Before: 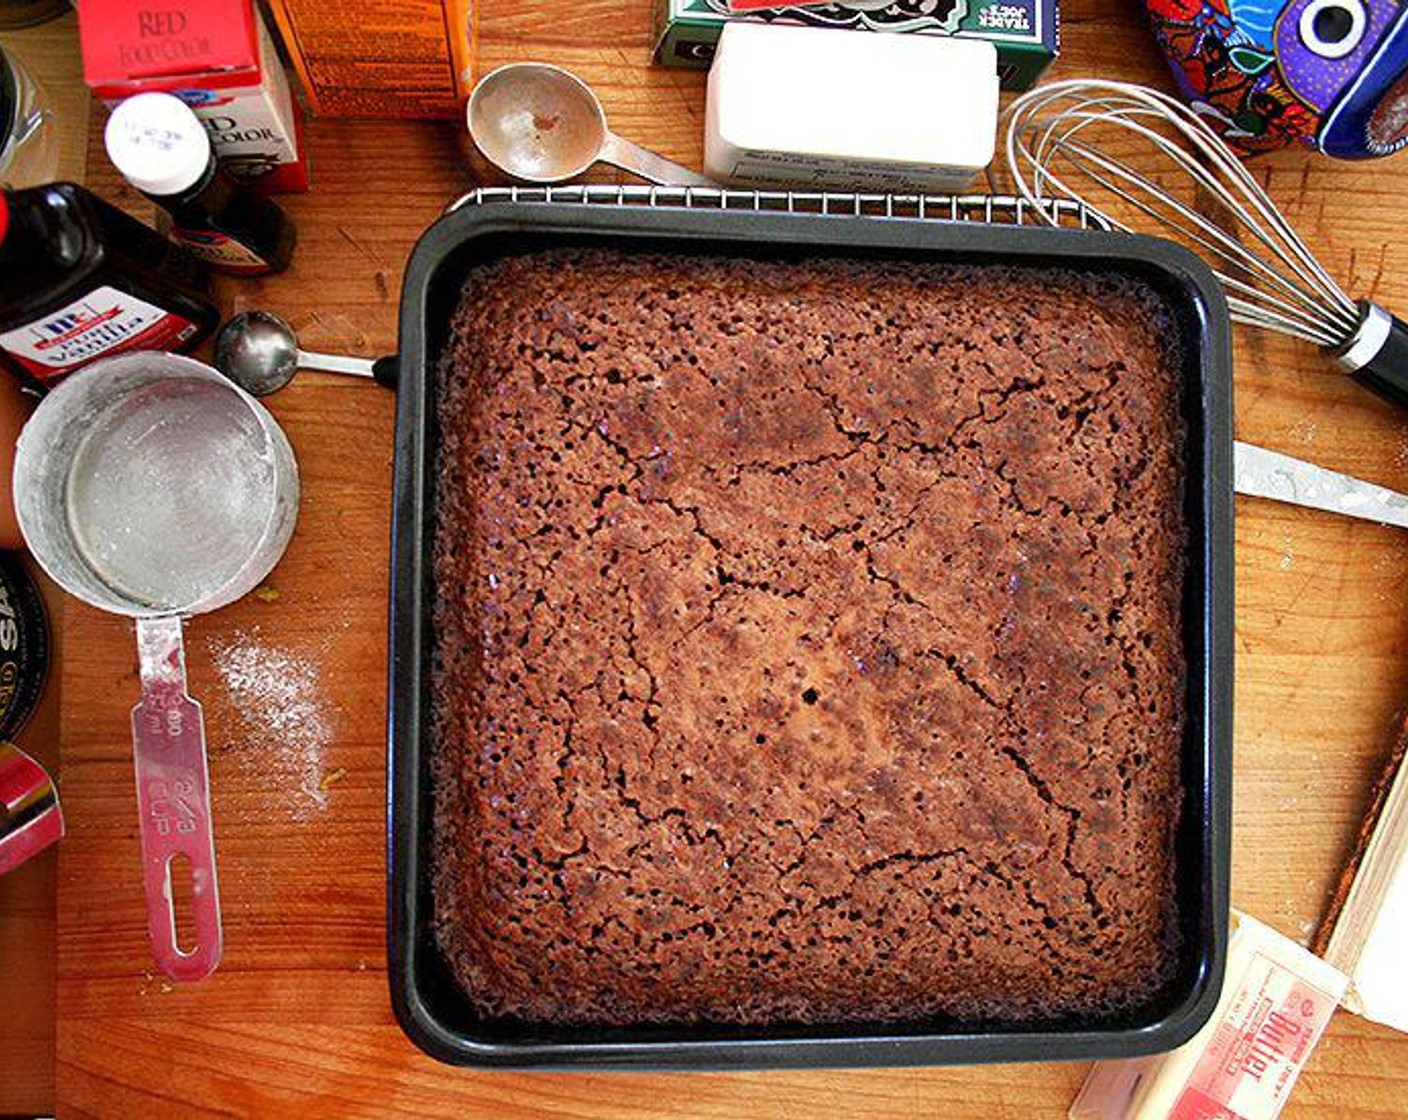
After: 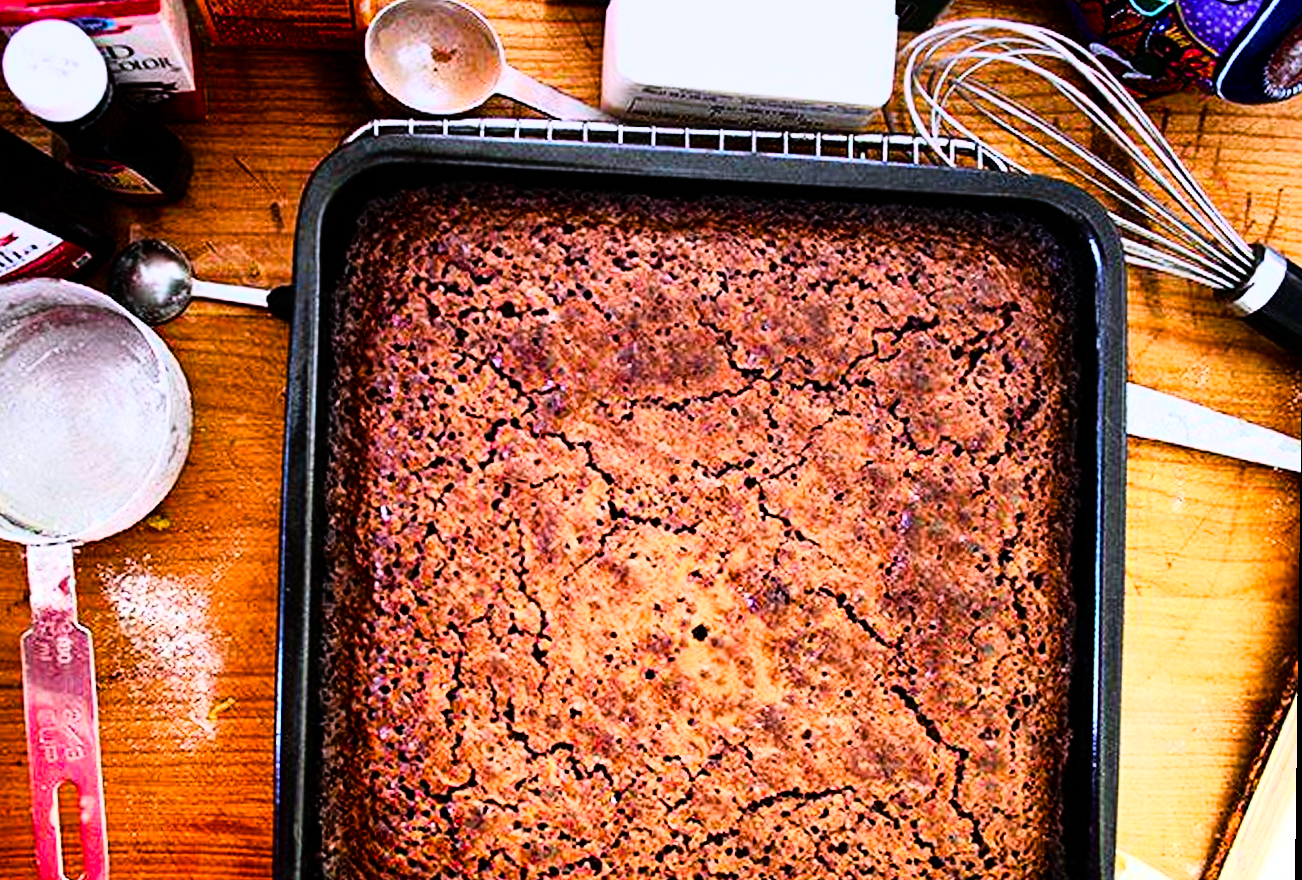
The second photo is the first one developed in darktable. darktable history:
crop: left 8.155%, top 6.611%, bottom 15.385%
rgb curve: curves: ch0 [(0, 0) (0.21, 0.15) (0.24, 0.21) (0.5, 0.75) (0.75, 0.96) (0.89, 0.99) (1, 1)]; ch1 [(0, 0.02) (0.21, 0.13) (0.25, 0.2) (0.5, 0.67) (0.75, 0.9) (0.89, 0.97) (1, 1)]; ch2 [(0, 0.02) (0.21, 0.13) (0.25, 0.2) (0.5, 0.67) (0.75, 0.9) (0.89, 0.97) (1, 1)], compensate middle gray true
rotate and perspective: rotation 0.8°, automatic cropping off
white balance: emerald 1
color balance rgb: perceptual saturation grading › global saturation 20%, perceptual saturation grading › highlights -25%, perceptual saturation grading › shadows 50%
graduated density: hue 238.83°, saturation 50%
contrast equalizer: y [[0.5 ×6], [0.5 ×6], [0.5, 0.5, 0.501, 0.545, 0.707, 0.863], [0 ×6], [0 ×6]]
